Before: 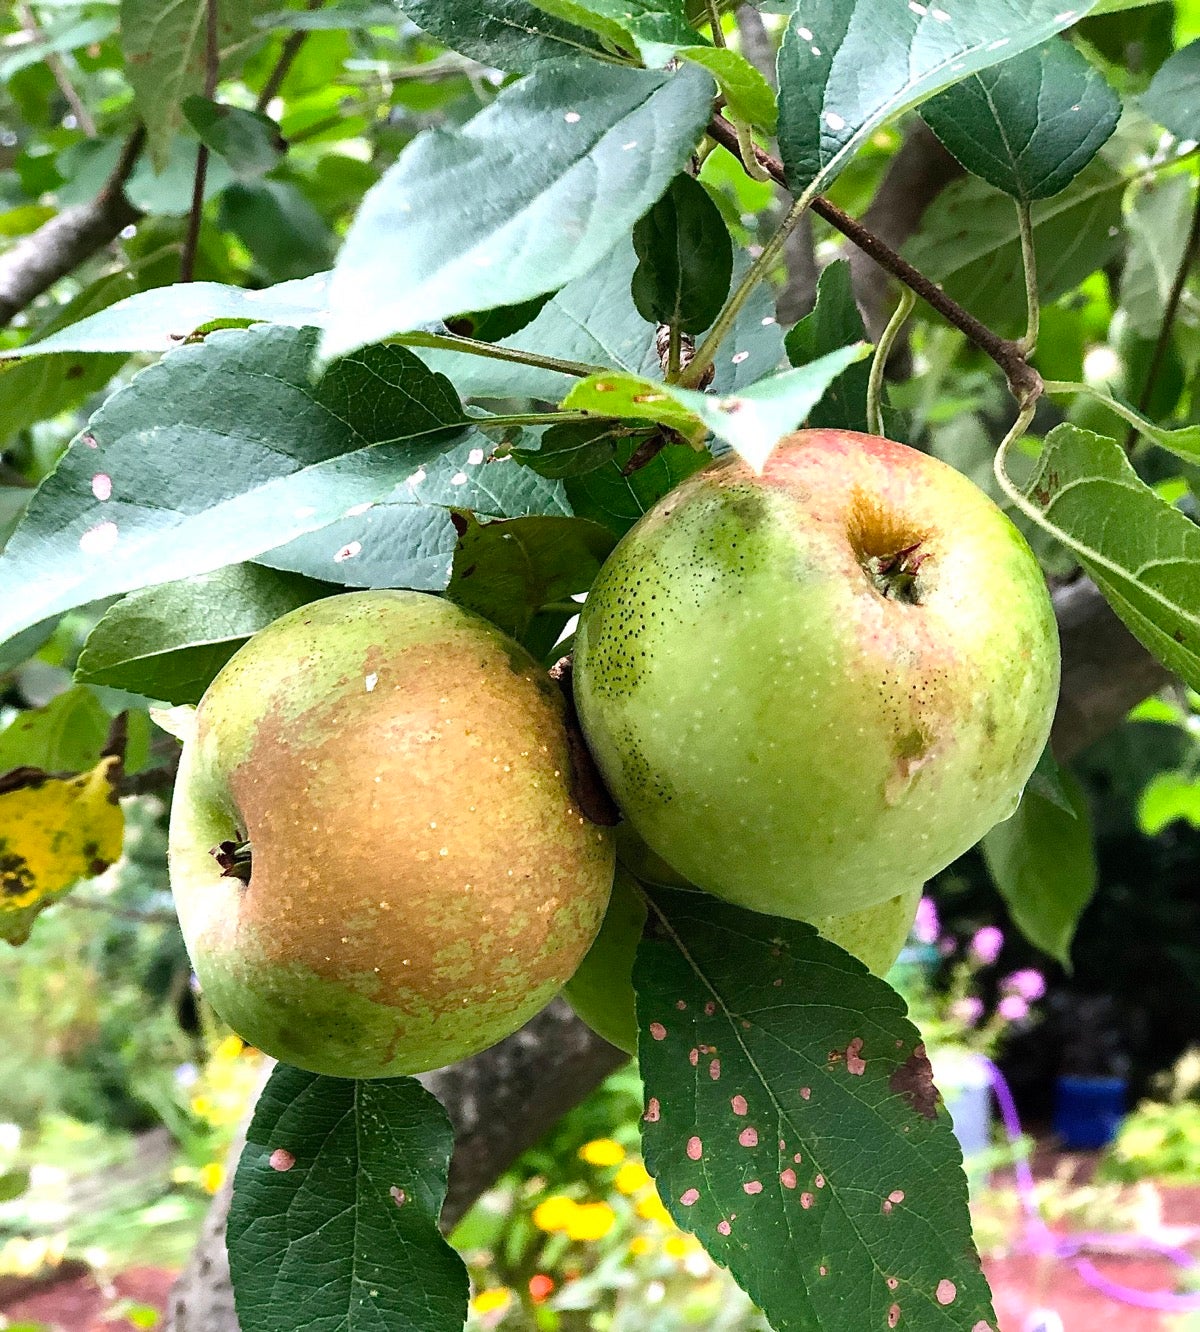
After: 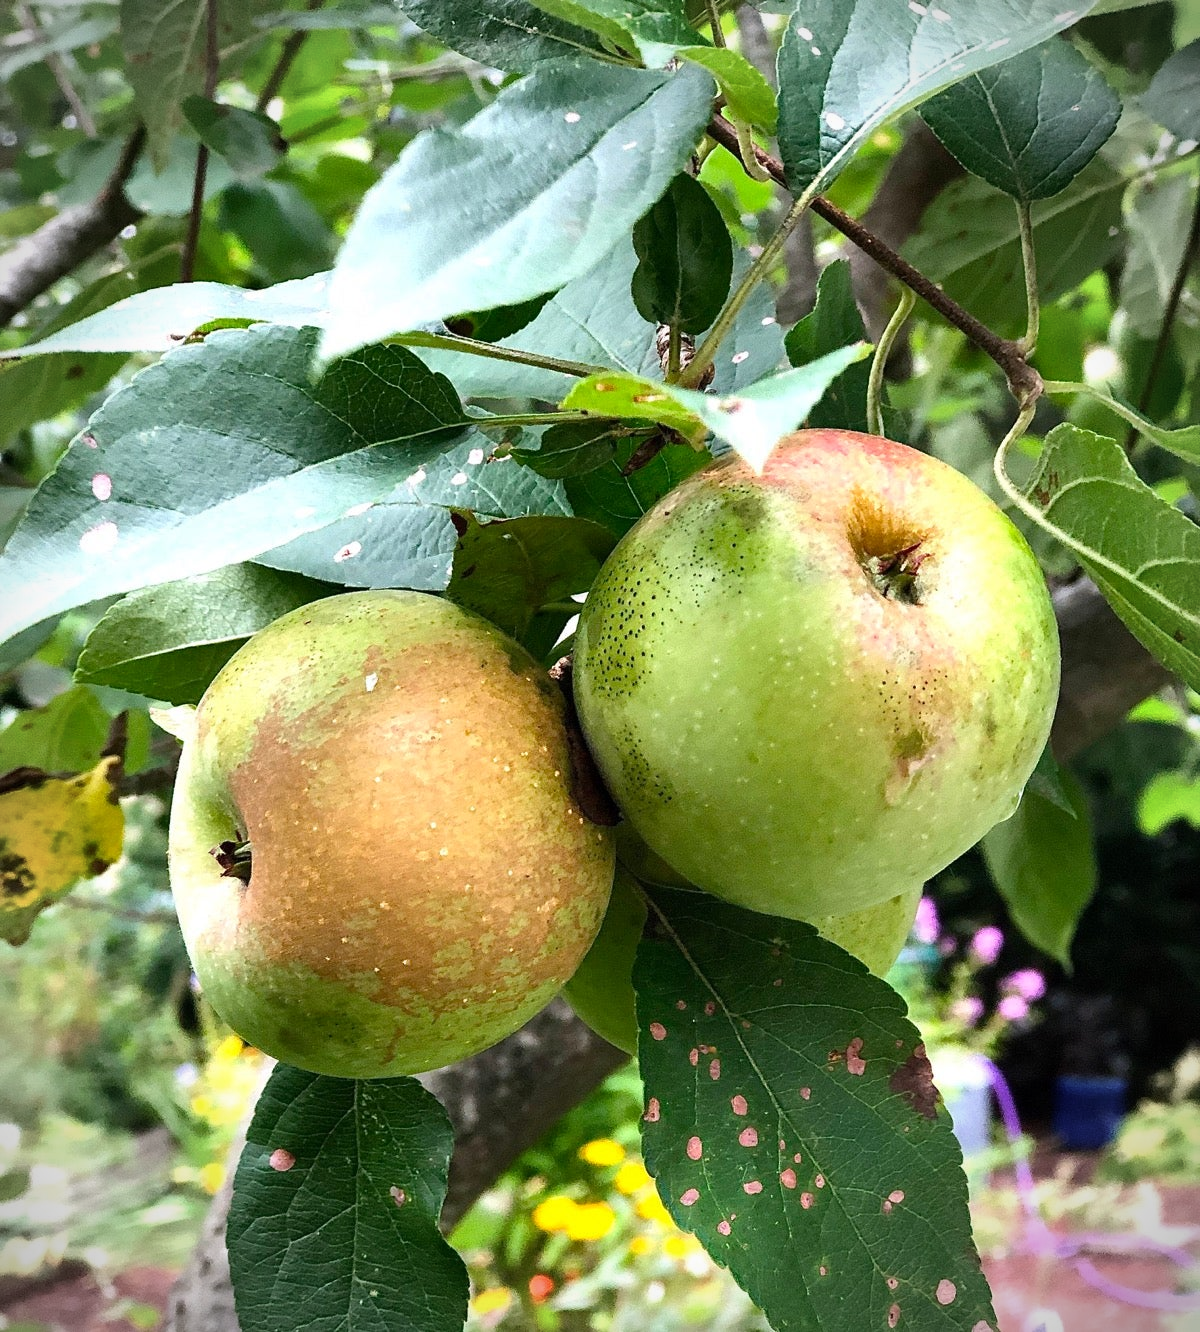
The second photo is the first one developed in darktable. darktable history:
vignetting: fall-off start 87.06%, automatic ratio true
